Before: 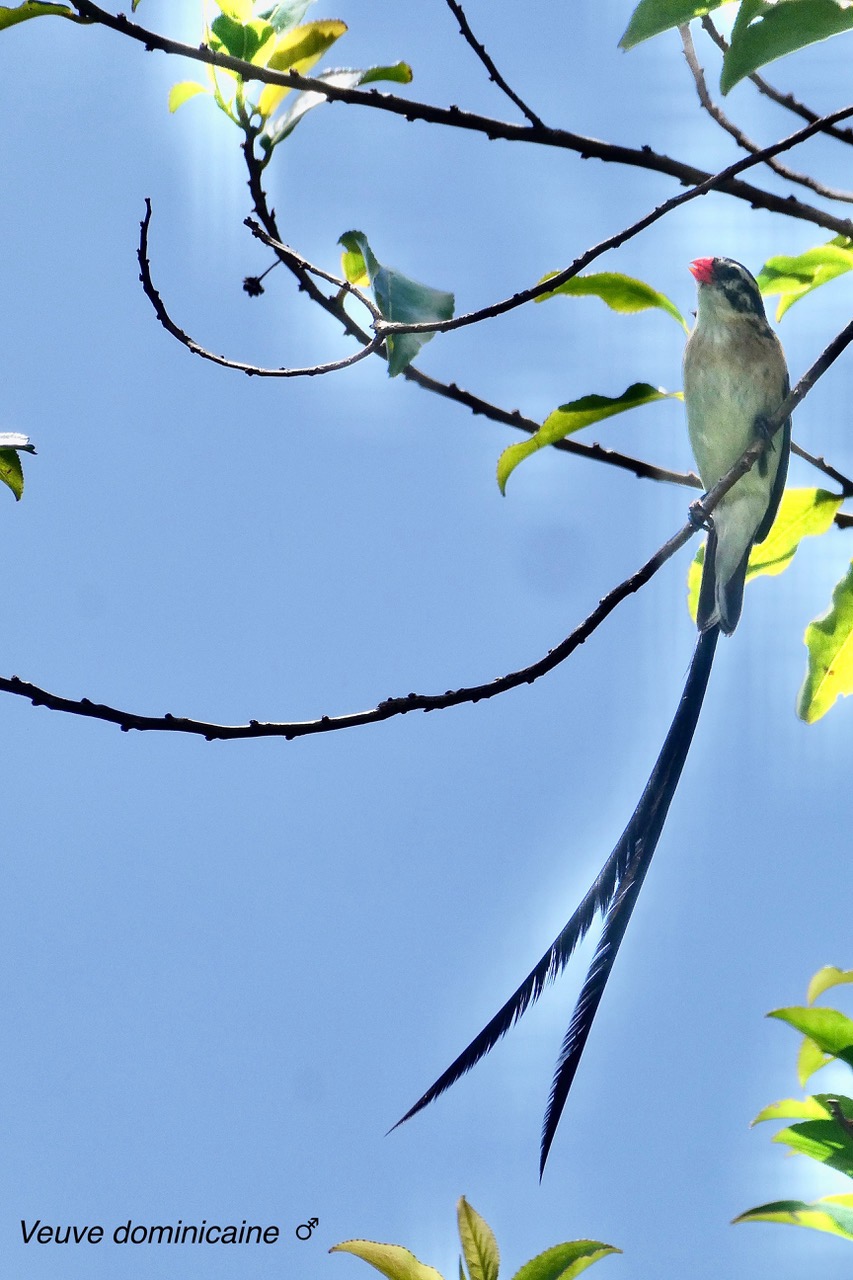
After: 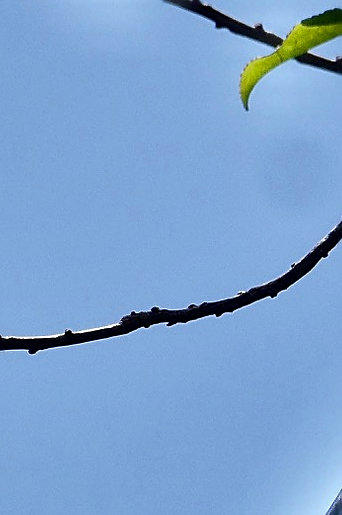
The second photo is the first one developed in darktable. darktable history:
crop: left 30.146%, top 30.188%, right 29.755%, bottom 29.568%
sharpen: on, module defaults
shadows and highlights: shadows 60.97, soften with gaussian
